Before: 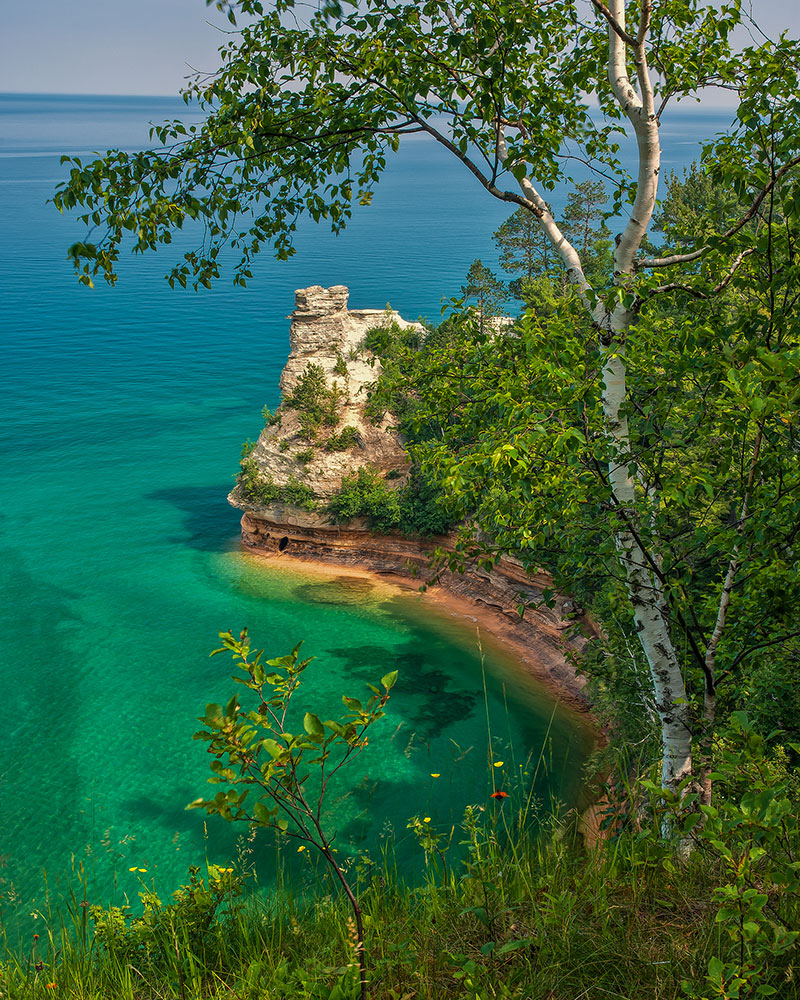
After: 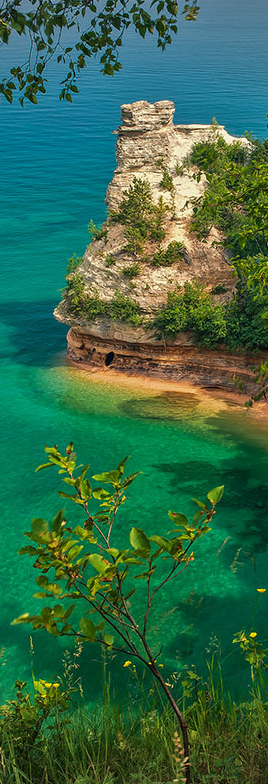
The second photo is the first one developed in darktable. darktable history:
crop and rotate: left 21.77%, top 18.528%, right 44.676%, bottom 2.997%
vignetting: fall-off radius 45%, brightness -0.33
